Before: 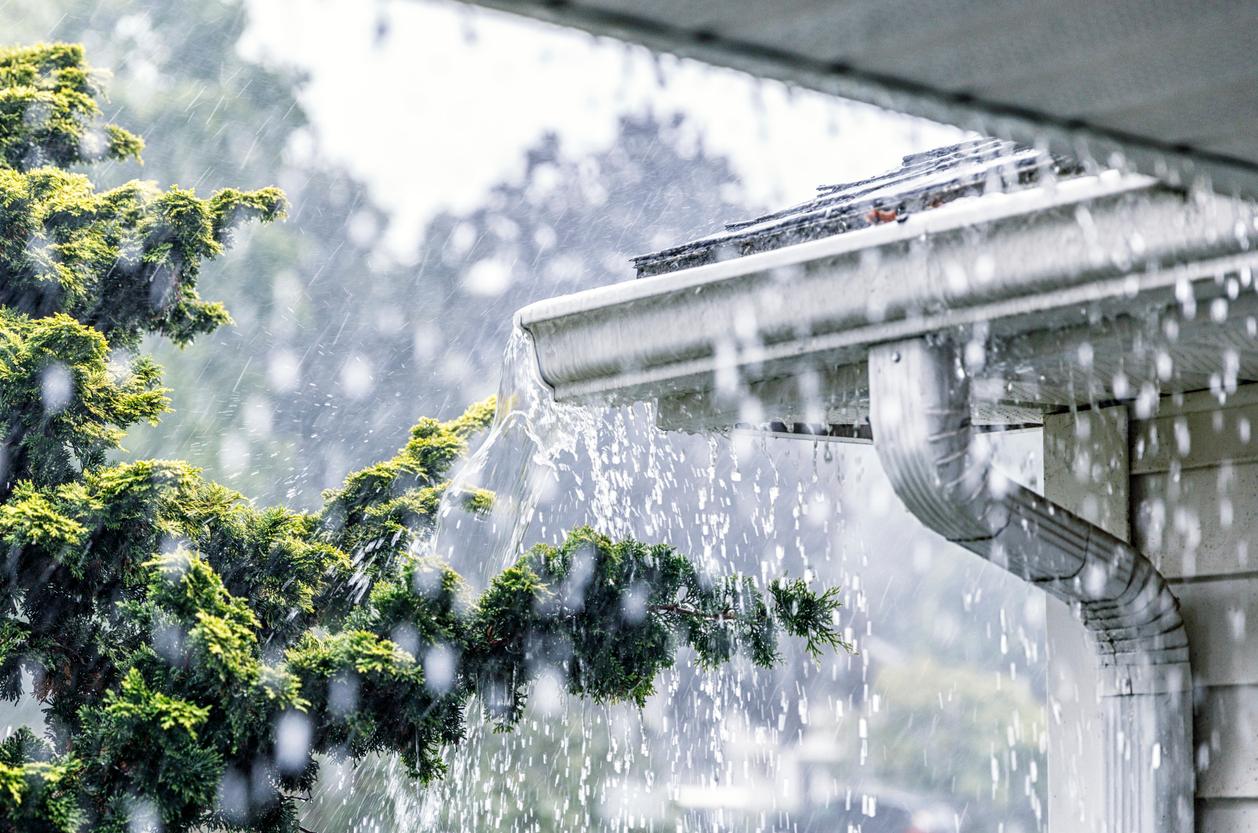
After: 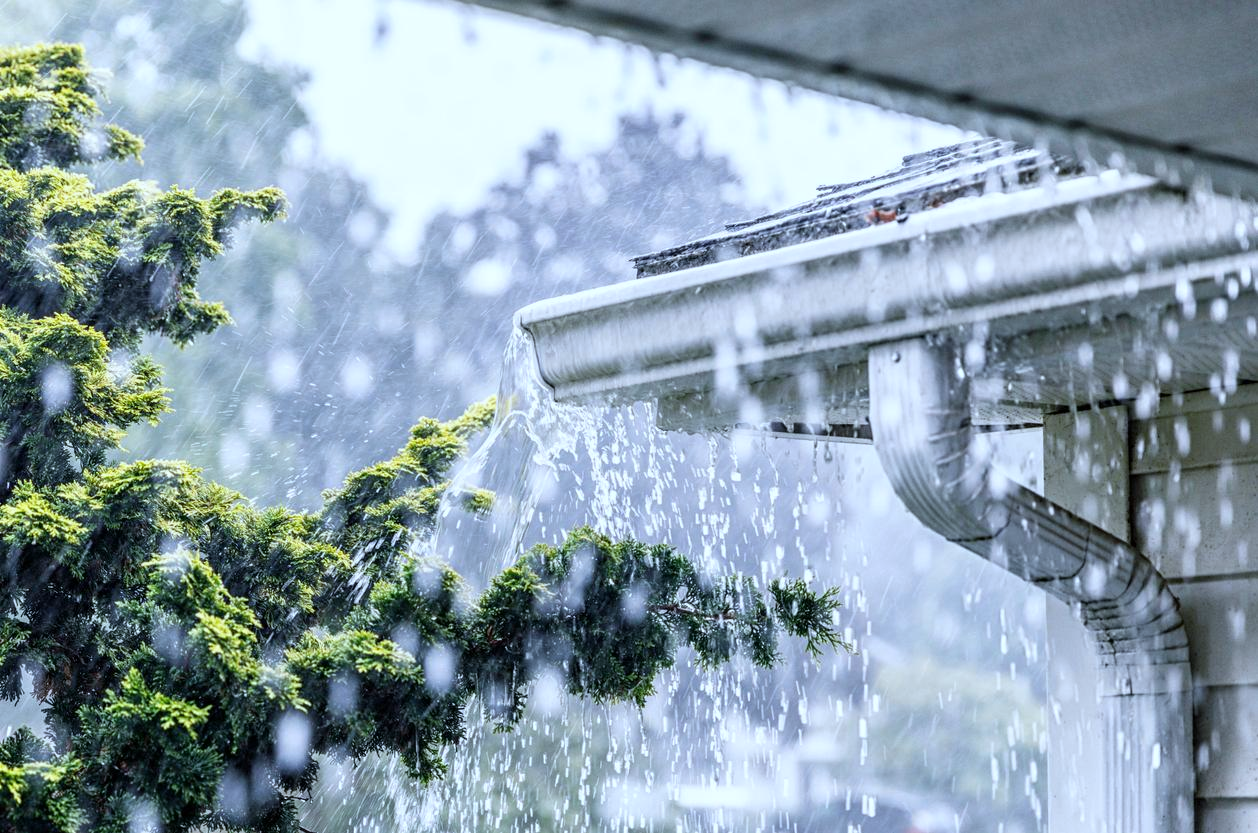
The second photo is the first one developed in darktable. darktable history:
white balance: red 0.924, blue 1.095
